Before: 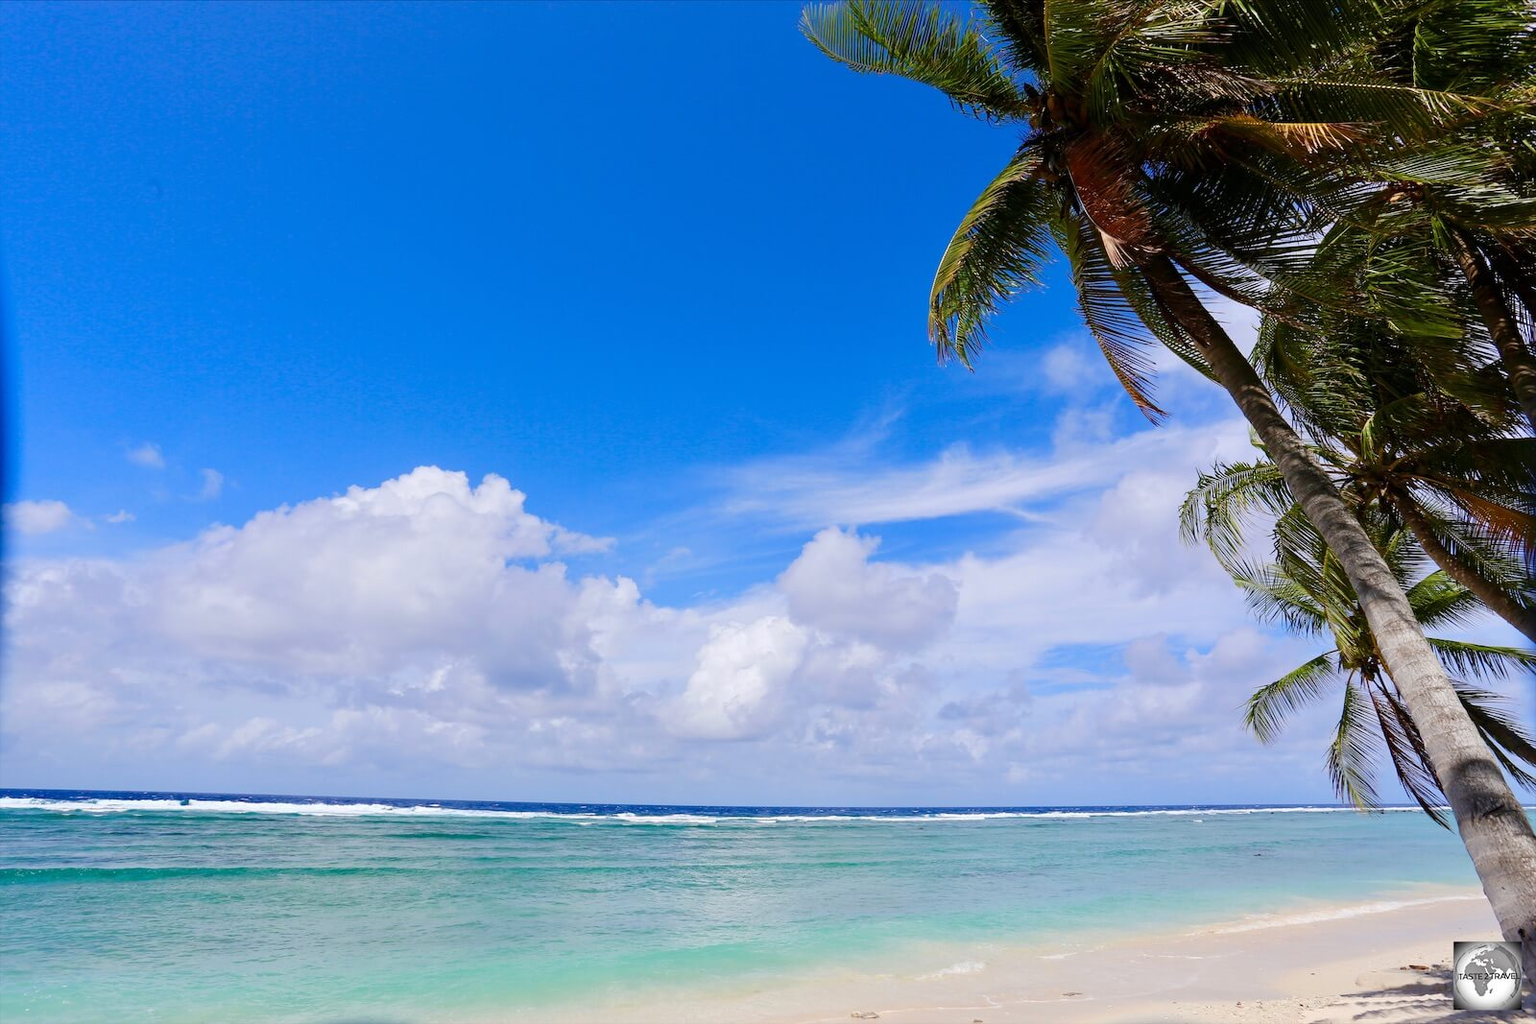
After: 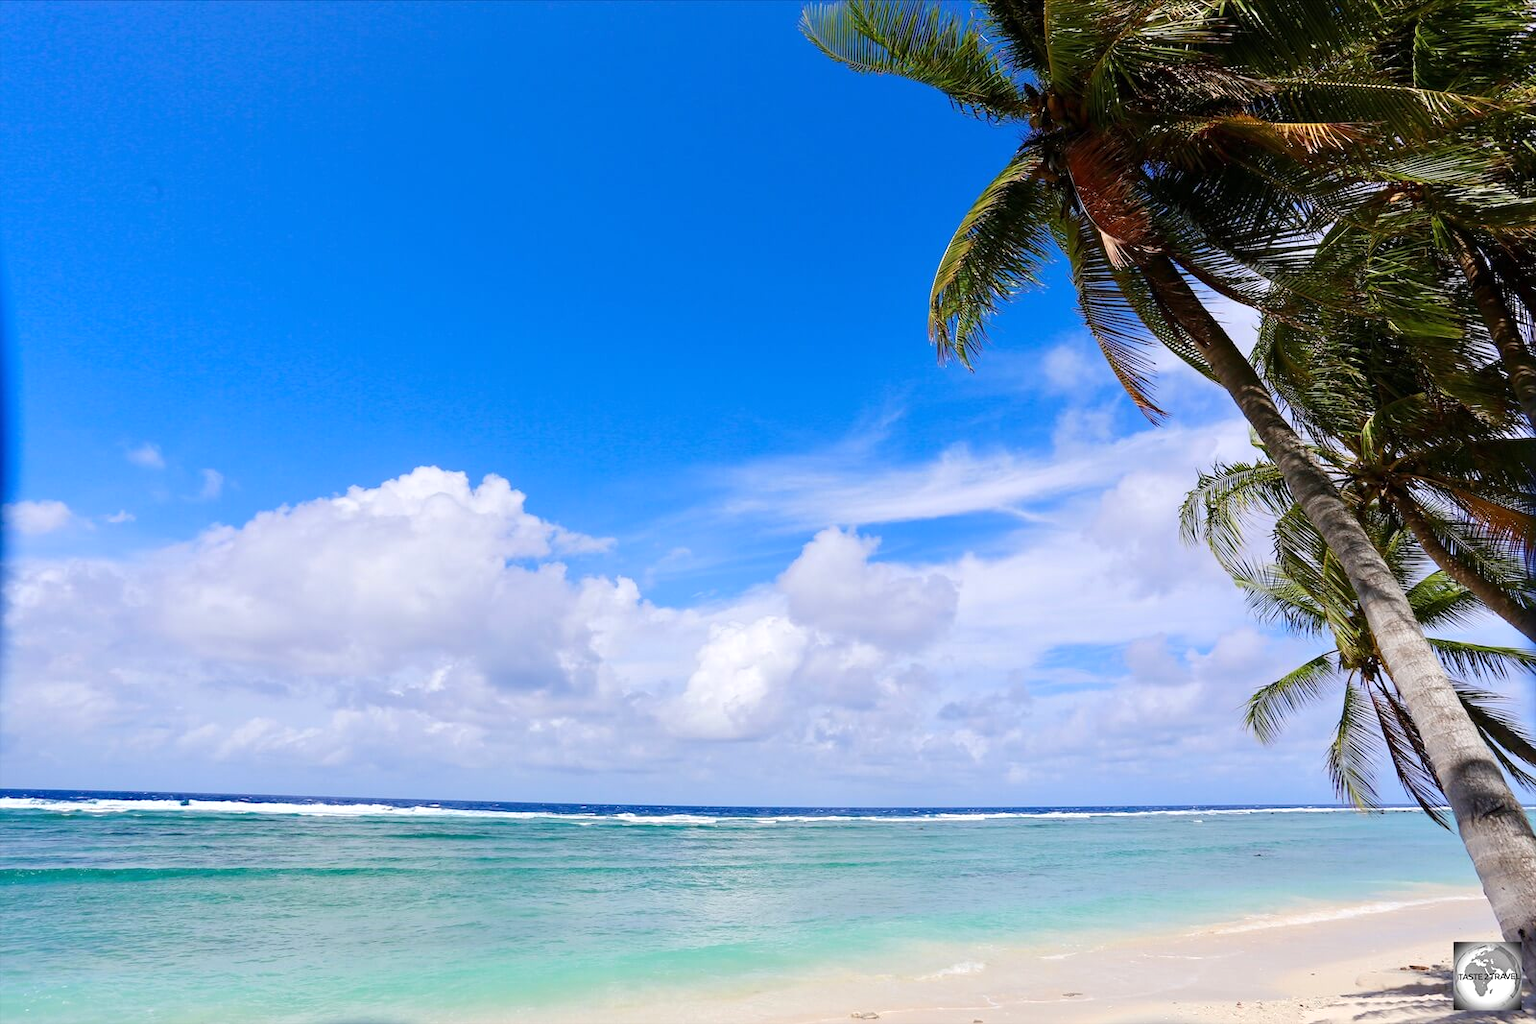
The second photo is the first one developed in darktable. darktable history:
exposure: exposure 0.21 EV, compensate exposure bias true, compensate highlight preservation false
